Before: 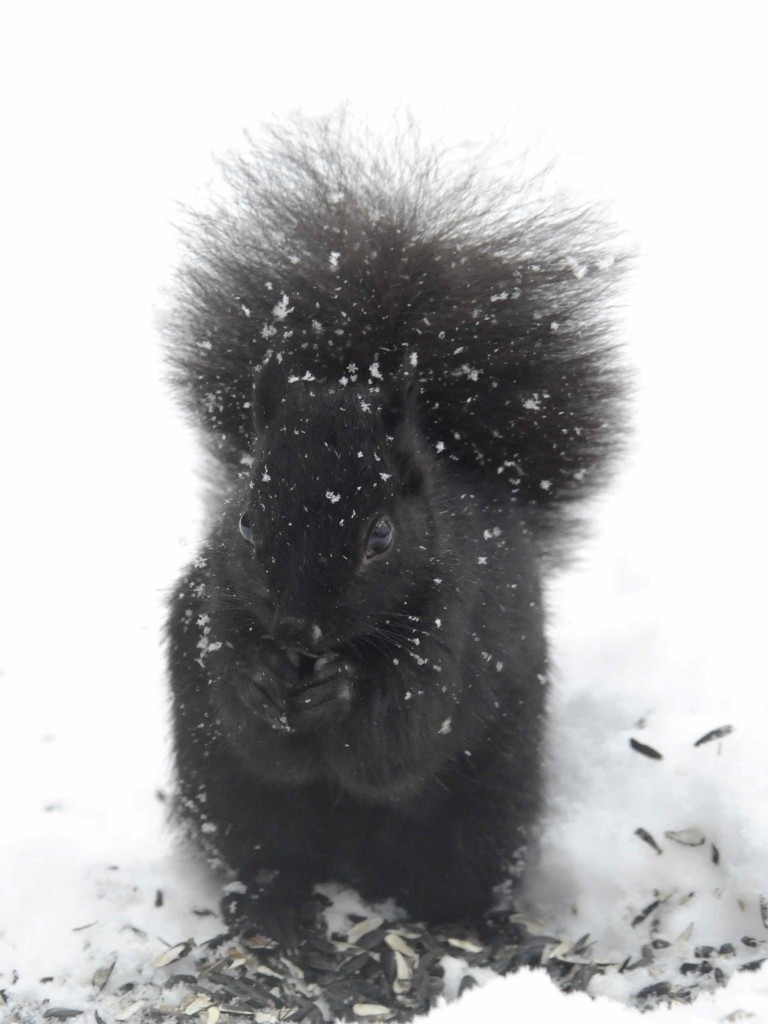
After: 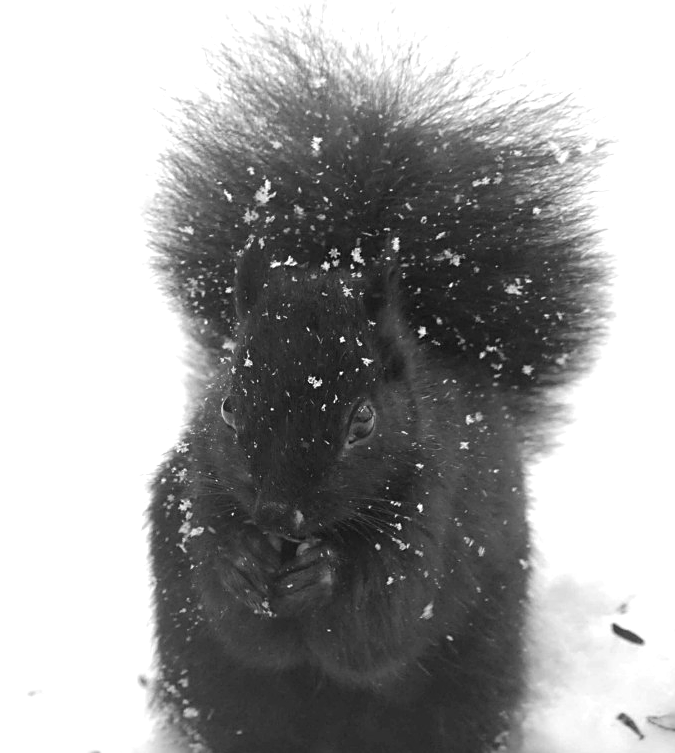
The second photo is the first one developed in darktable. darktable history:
color zones: curves: ch1 [(0.309, 0.524) (0.41, 0.329) (0.508, 0.509)]; ch2 [(0.25, 0.457) (0.75, 0.5)]
sharpen: on, module defaults
crop and rotate: left 2.425%, top 11.305%, right 9.6%, bottom 15.08%
monochrome: on, module defaults
exposure: exposure 0.29 EV, compensate highlight preservation false
